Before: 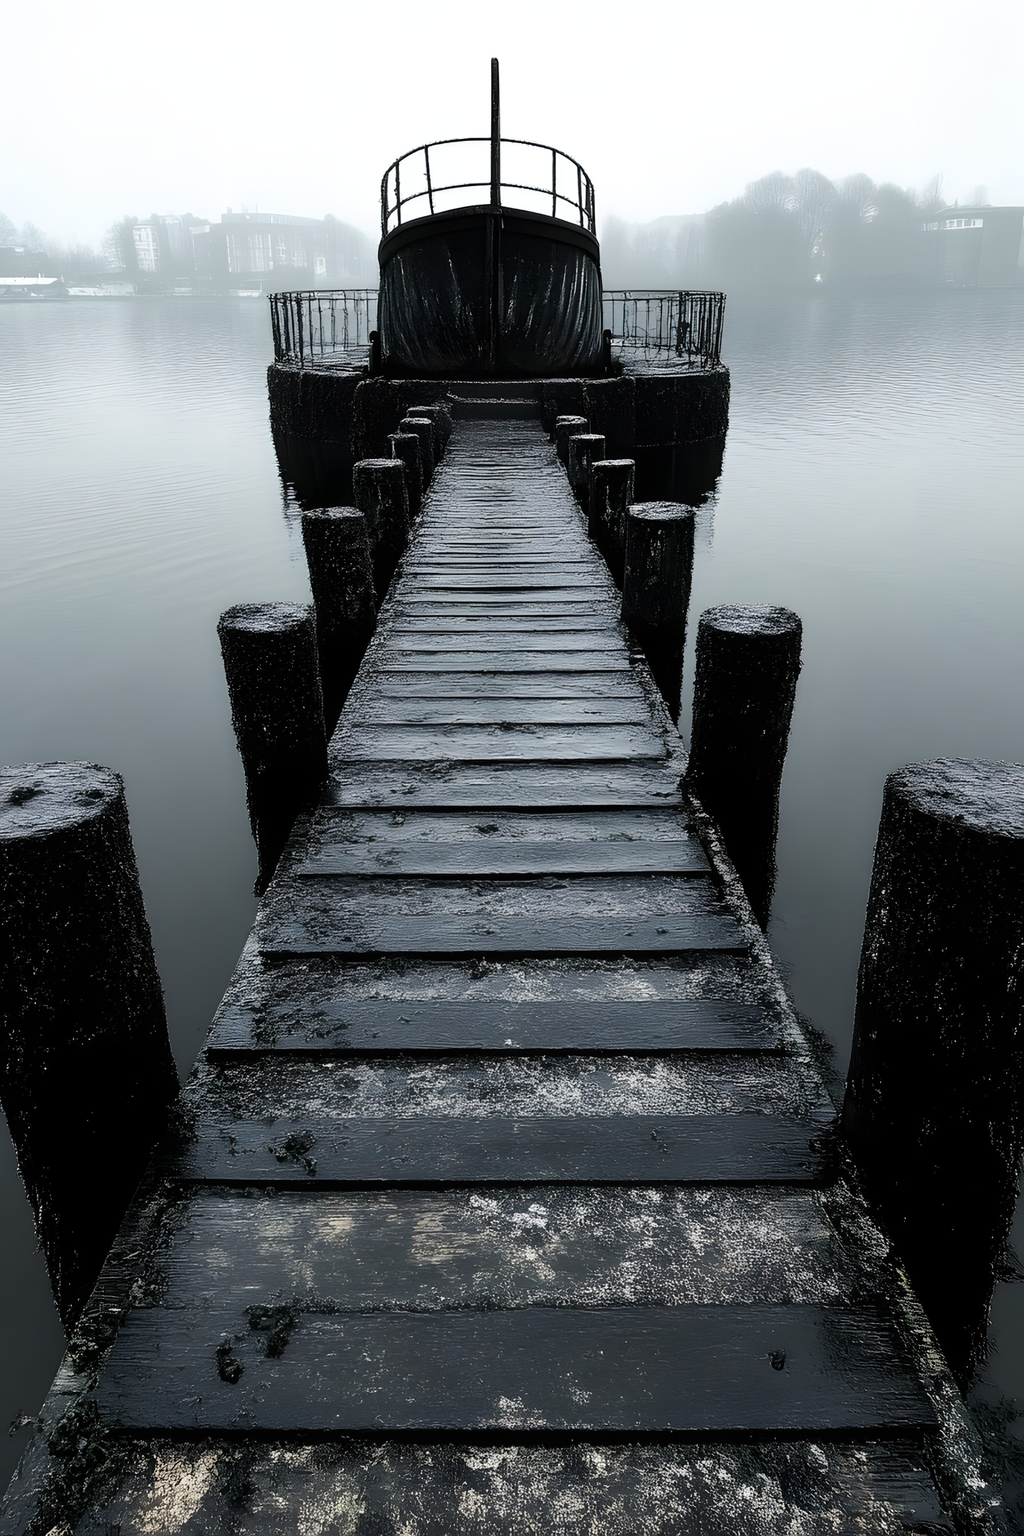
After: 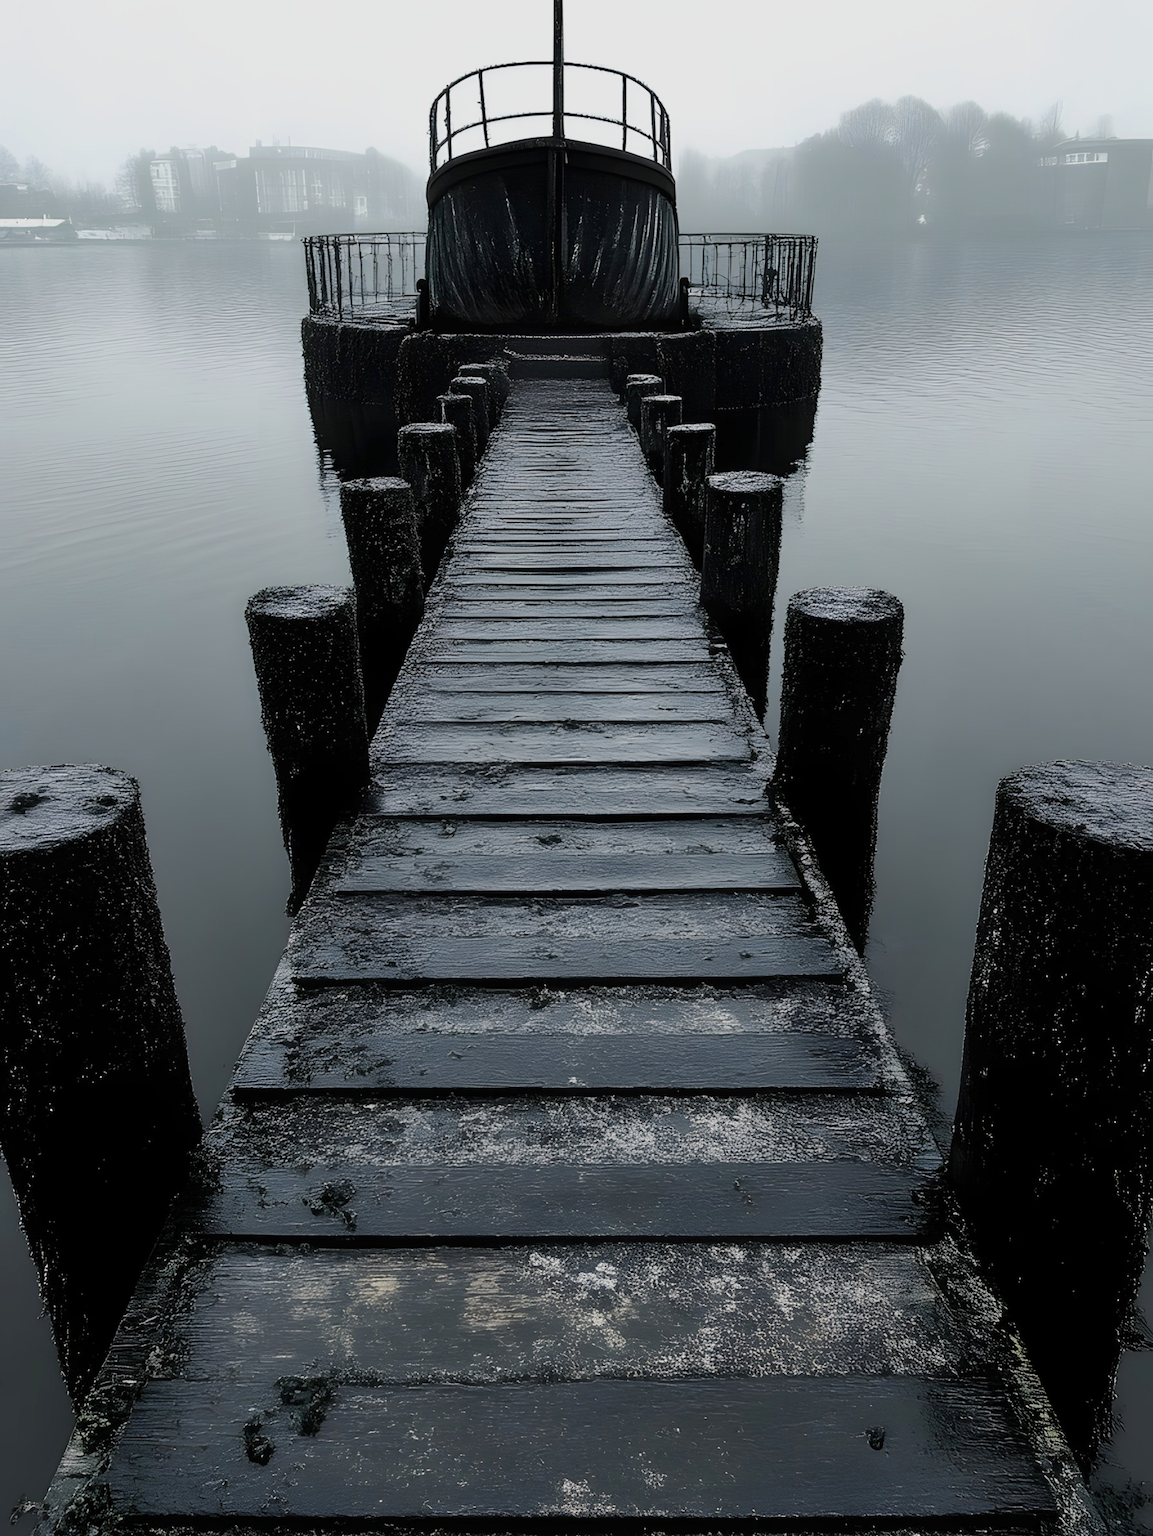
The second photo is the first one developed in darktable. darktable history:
crop and rotate: top 5.466%, bottom 5.757%
tone equalizer: -8 EV 0.232 EV, -7 EV 0.398 EV, -6 EV 0.425 EV, -5 EV 0.247 EV, -3 EV -0.252 EV, -2 EV -0.388 EV, -1 EV -0.4 EV, +0 EV -0.227 EV, edges refinement/feathering 500, mask exposure compensation -1.57 EV, preserve details guided filter
